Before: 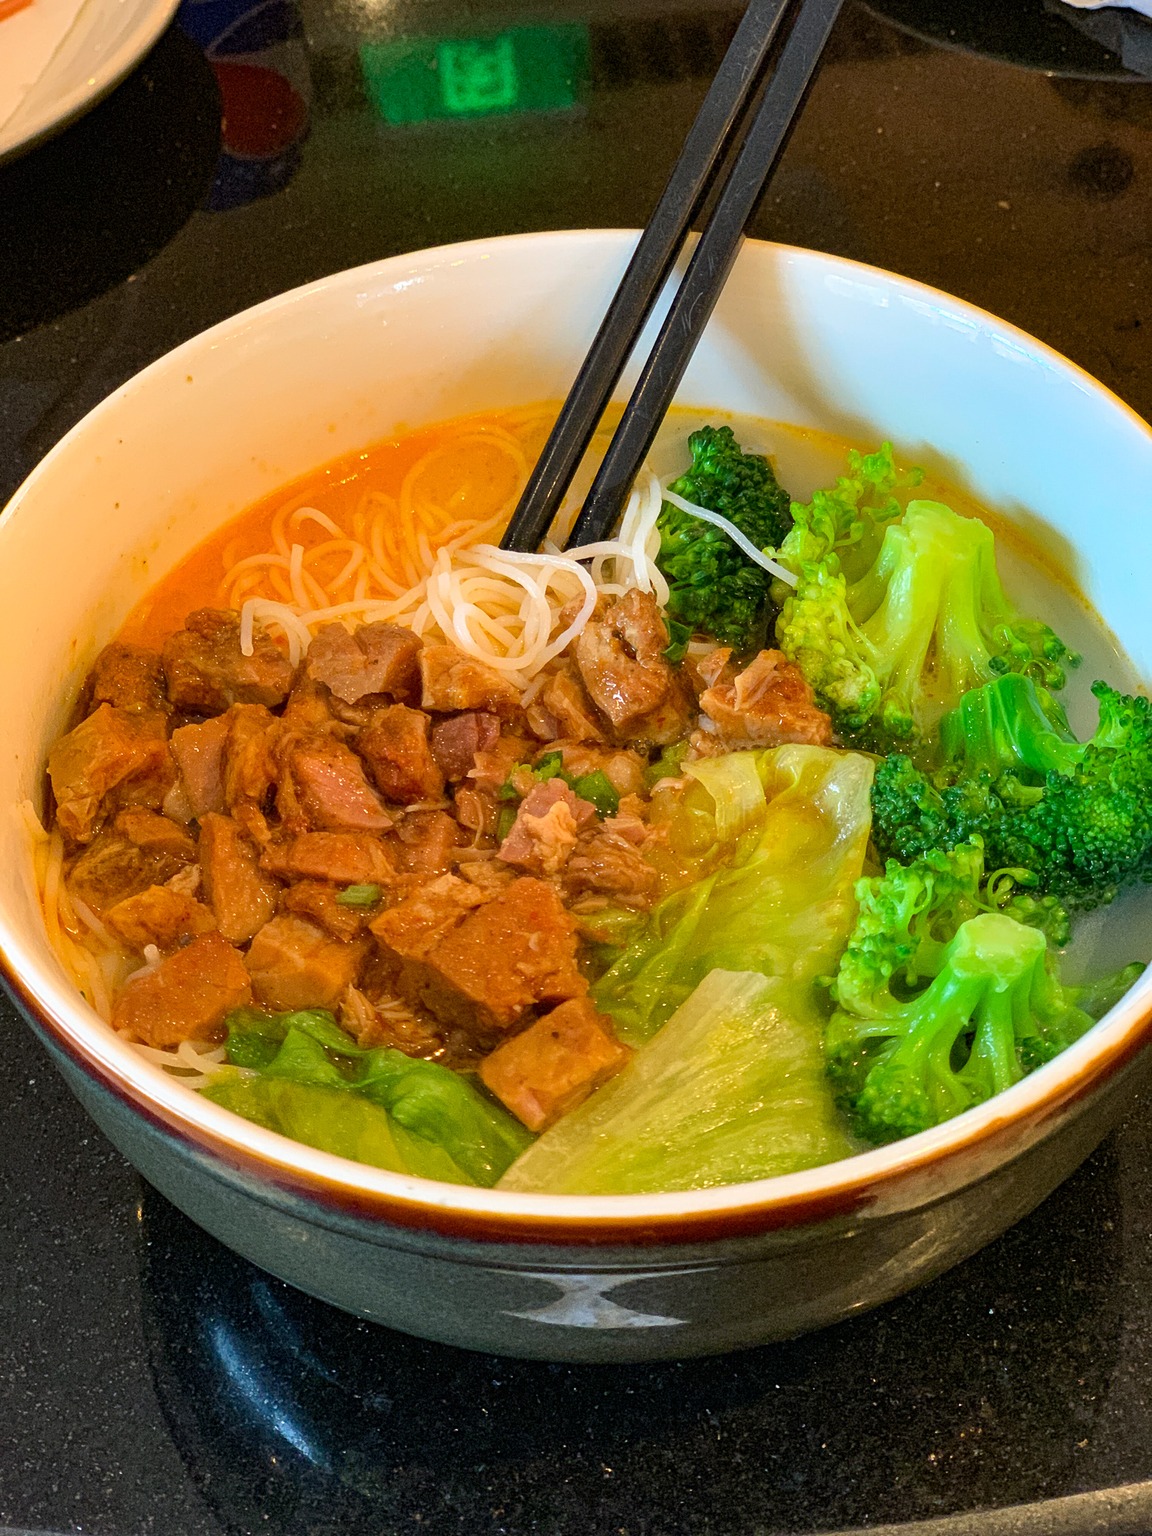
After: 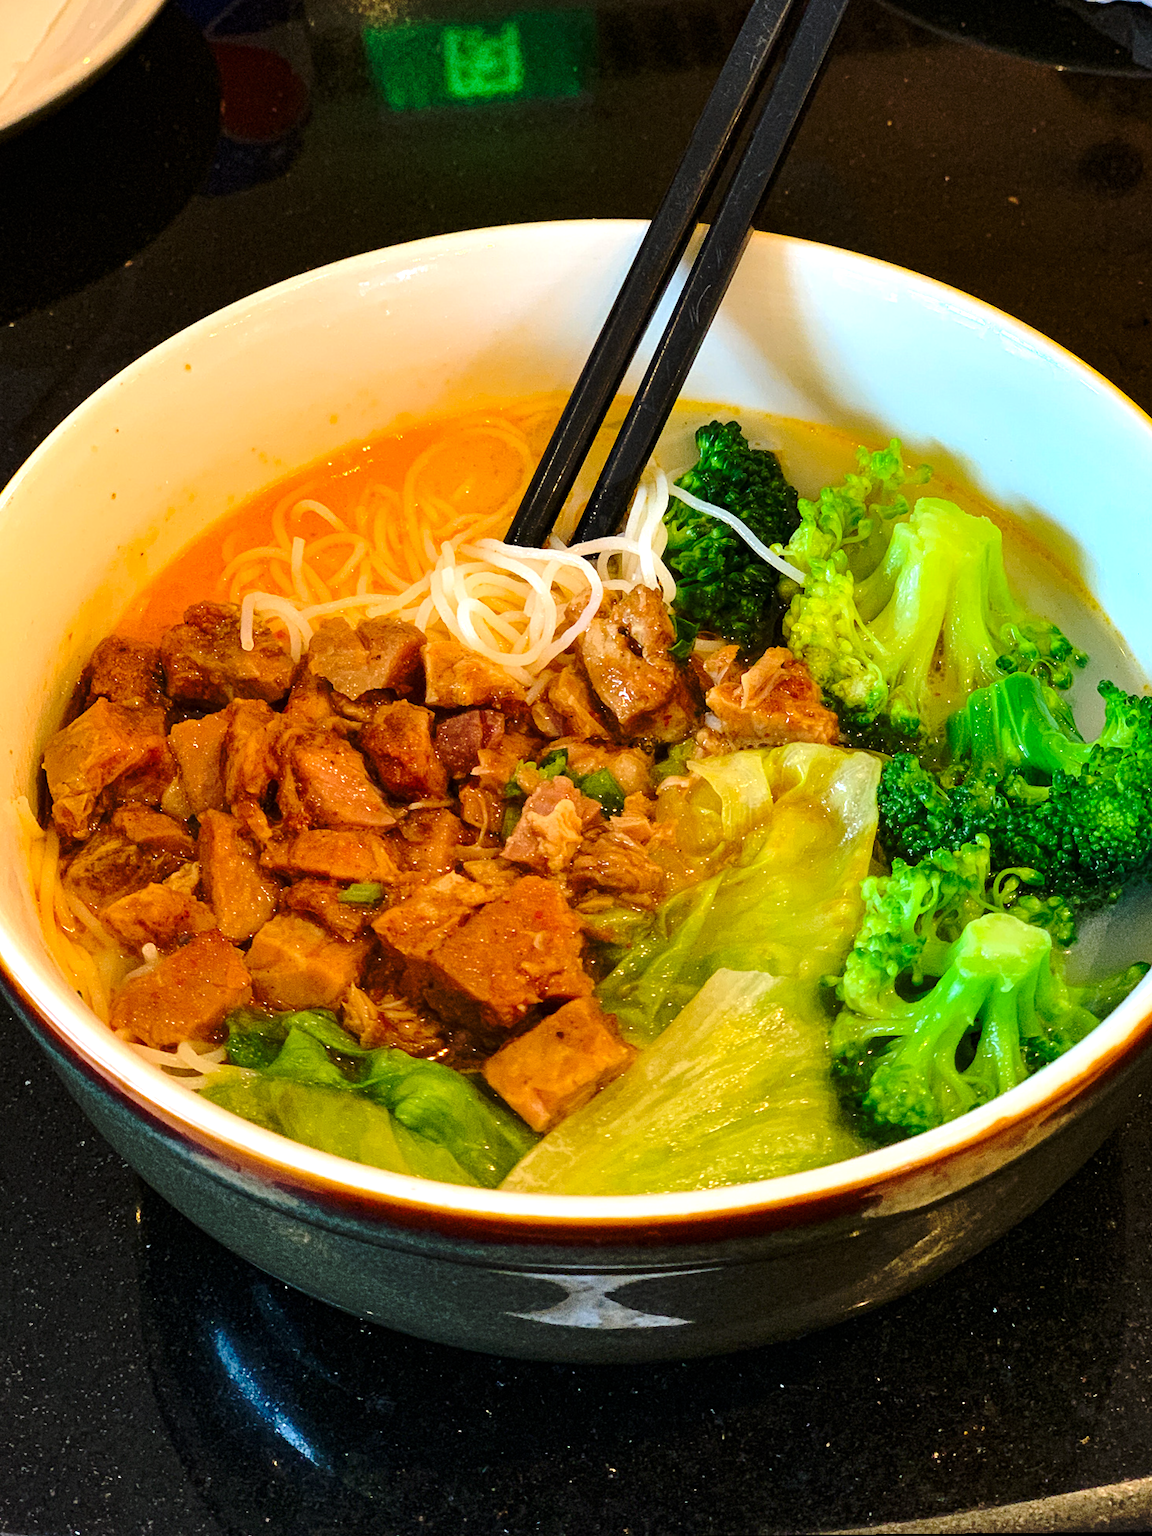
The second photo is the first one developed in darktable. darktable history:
base curve: curves: ch0 [(0, 0) (0.073, 0.04) (0.157, 0.139) (0.492, 0.492) (0.758, 0.758) (1, 1)], preserve colors none
tone equalizer: -8 EV -0.417 EV, -7 EV -0.389 EV, -6 EV -0.333 EV, -5 EV -0.222 EV, -3 EV 0.222 EV, -2 EV 0.333 EV, -1 EV 0.389 EV, +0 EV 0.417 EV, edges refinement/feathering 500, mask exposure compensation -1.57 EV, preserve details no
rotate and perspective: rotation 0.174°, lens shift (vertical) 0.013, lens shift (horizontal) 0.019, shear 0.001, automatic cropping original format, crop left 0.007, crop right 0.991, crop top 0.016, crop bottom 0.997
